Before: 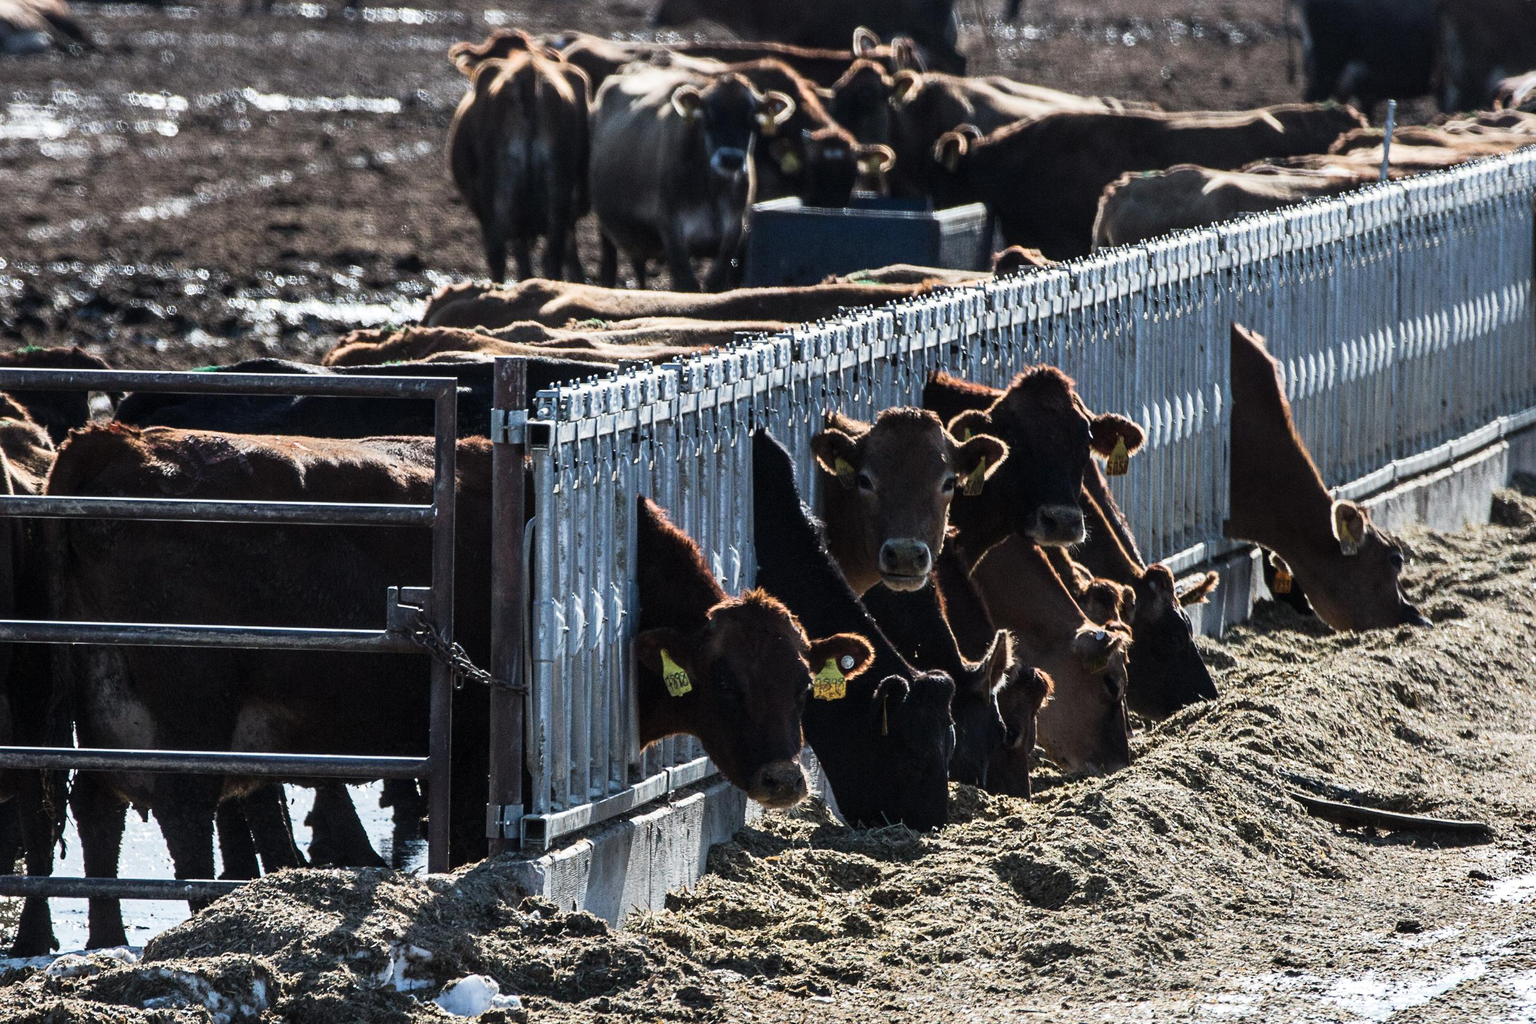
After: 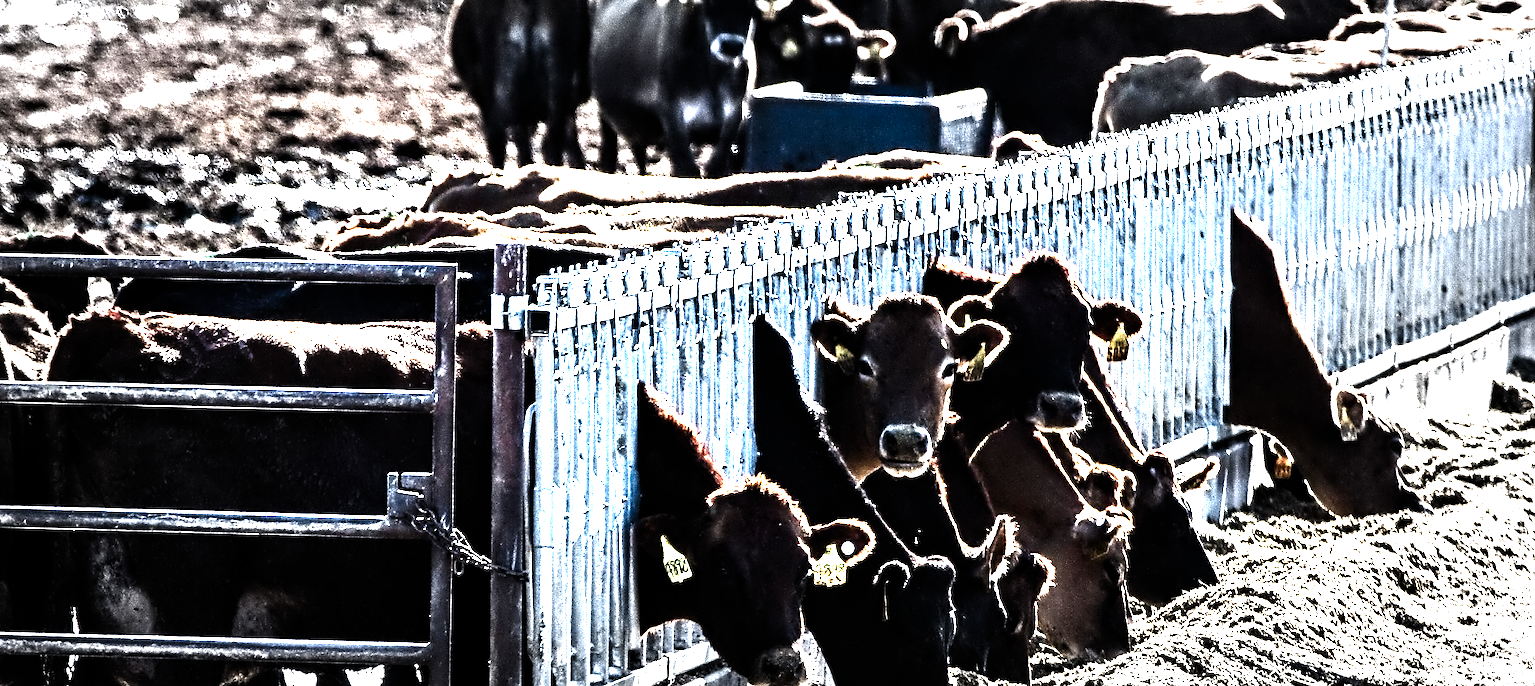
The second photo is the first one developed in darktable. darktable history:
exposure: exposure 0.756 EV, compensate highlight preservation false
contrast equalizer: y [[0.5, 0.542, 0.583, 0.625, 0.667, 0.708], [0.5 ×6], [0.5 ×6], [0, 0.033, 0.067, 0.1, 0.133, 0.167], [0, 0.05, 0.1, 0.15, 0.2, 0.25]]
contrast brightness saturation: contrast 0.278
levels: levels [0, 0.281, 0.562]
crop: top 11.168%, bottom 21.756%
filmic rgb: black relative exposure -7.65 EV, white relative exposure 4.56 EV, threshold 5.95 EV, hardness 3.61, color science v4 (2020), enable highlight reconstruction true
vignetting: fall-off start 53.23%, automatic ratio true, width/height ratio 1.316, shape 0.214
color zones: curves: ch0 [(0.004, 0.305) (0.261, 0.623) (0.389, 0.399) (0.708, 0.571) (0.947, 0.34)]; ch1 [(0.025, 0.645) (0.229, 0.584) (0.326, 0.551) (0.484, 0.262) (0.757, 0.643)]
